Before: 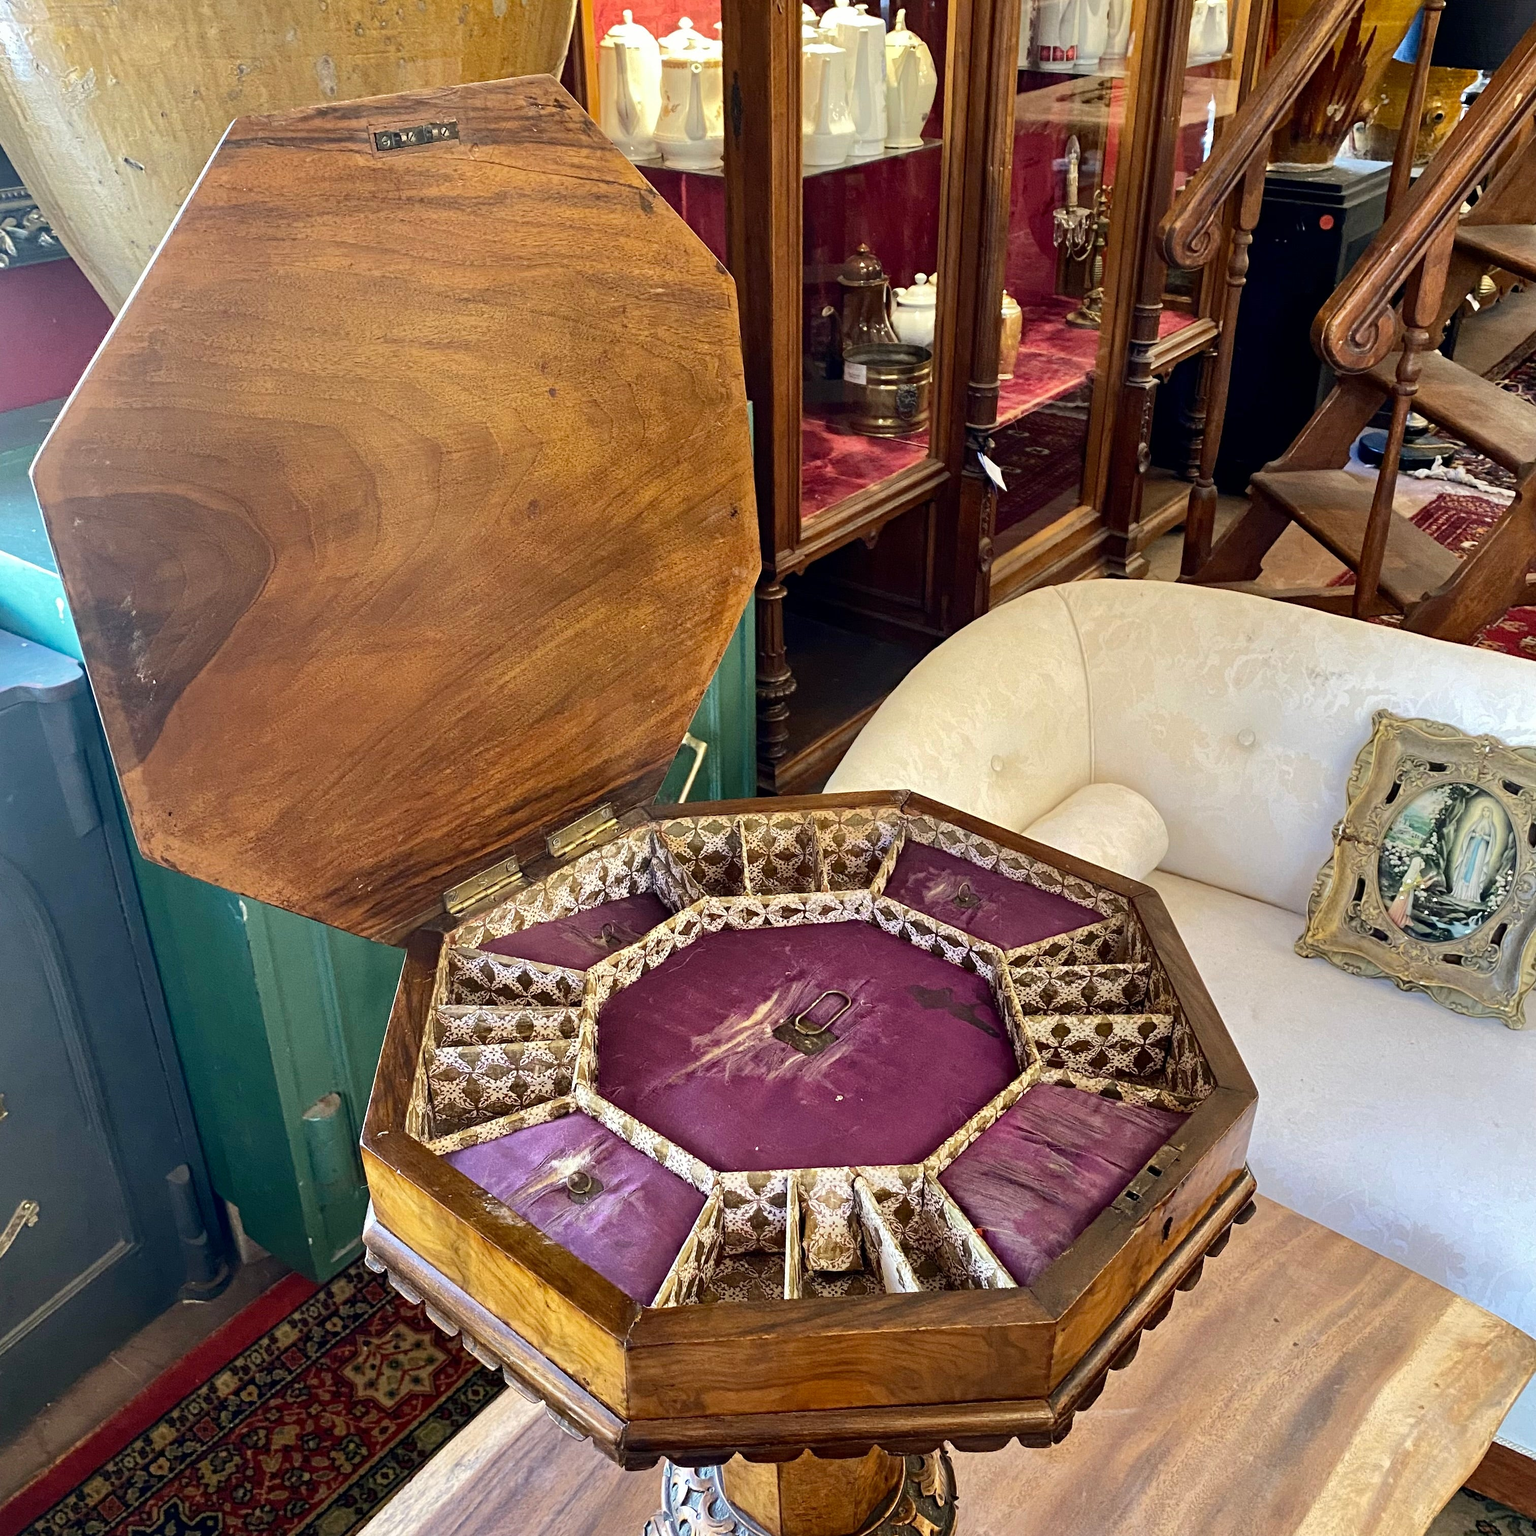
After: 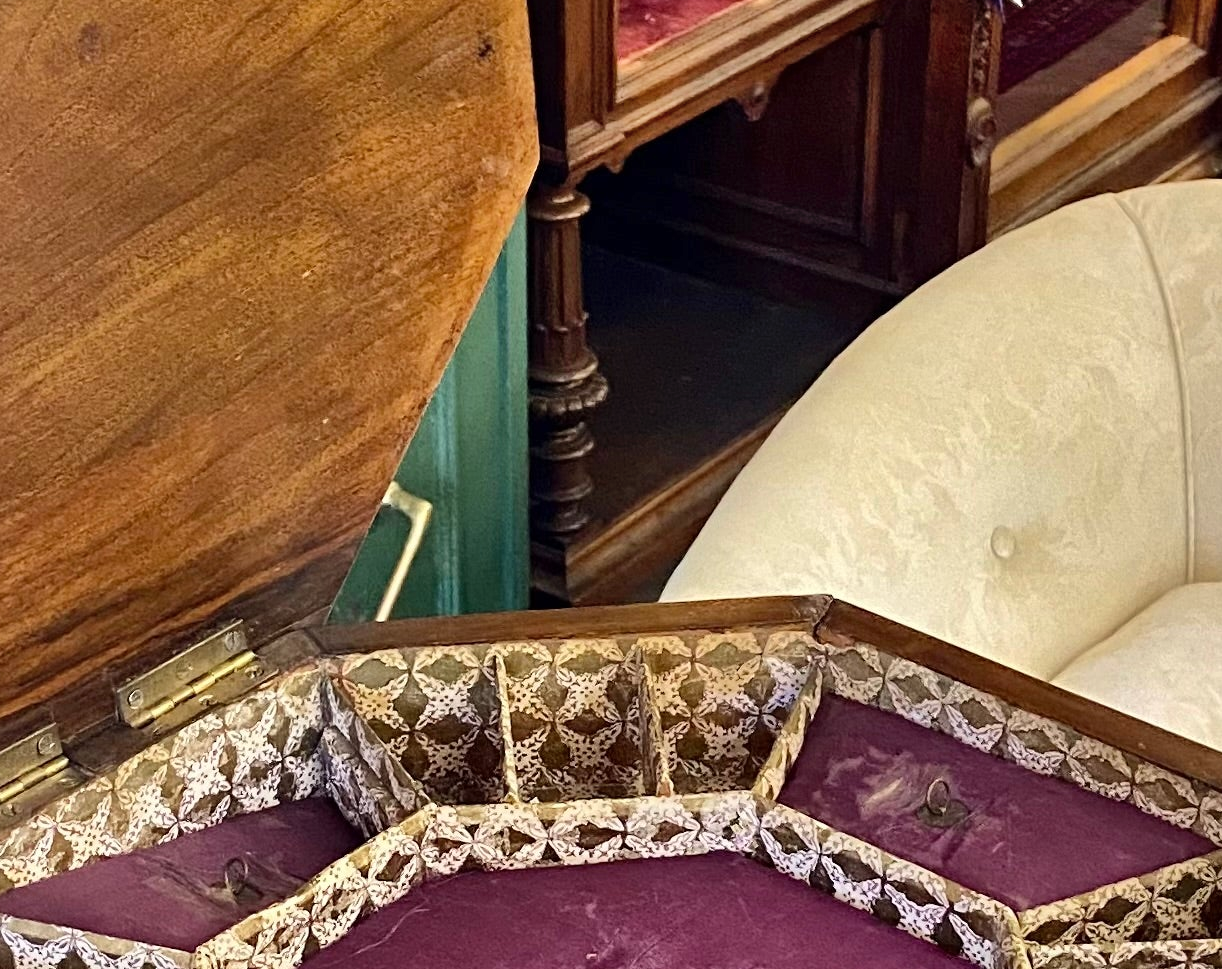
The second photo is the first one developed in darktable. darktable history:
shadows and highlights: shadows 52.4, soften with gaussian
crop: left 31.753%, top 31.748%, right 27.817%, bottom 36.197%
